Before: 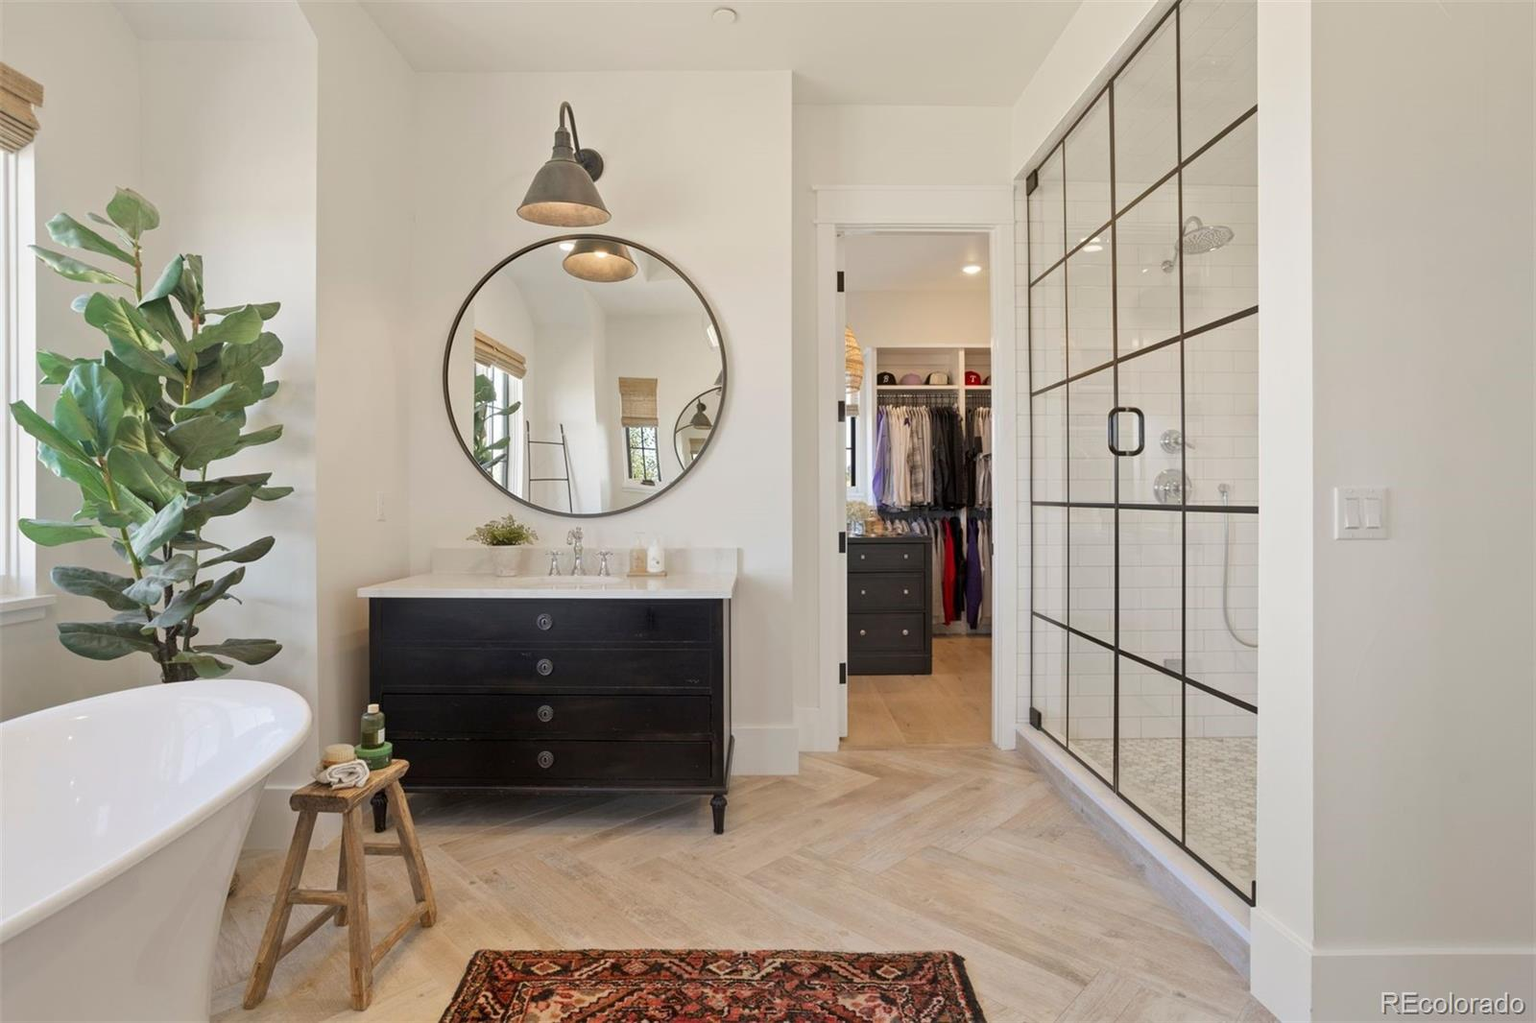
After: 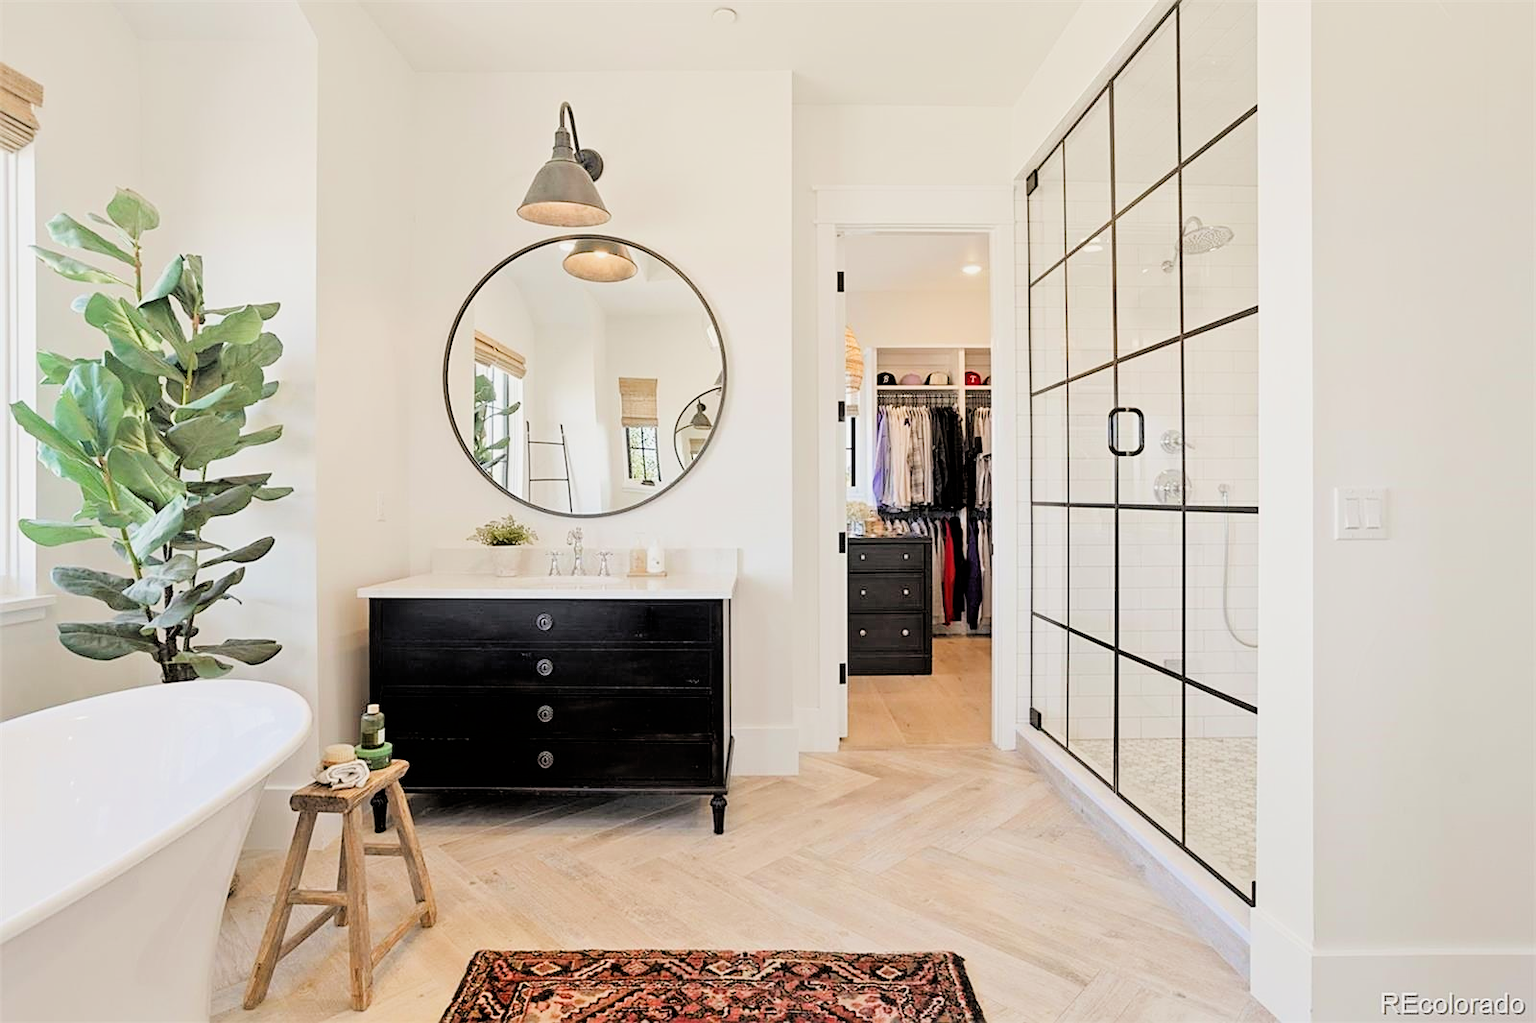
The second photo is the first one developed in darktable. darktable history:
filmic rgb: black relative exposure -4.4 EV, white relative exposure 5.01 EV, hardness 2.2, latitude 40.89%, contrast 1.146, highlights saturation mix 10.07%, shadows ↔ highlights balance 0.985%
sharpen: on, module defaults
exposure: black level correction 0, exposure 0.95 EV, compensate highlight preservation false
